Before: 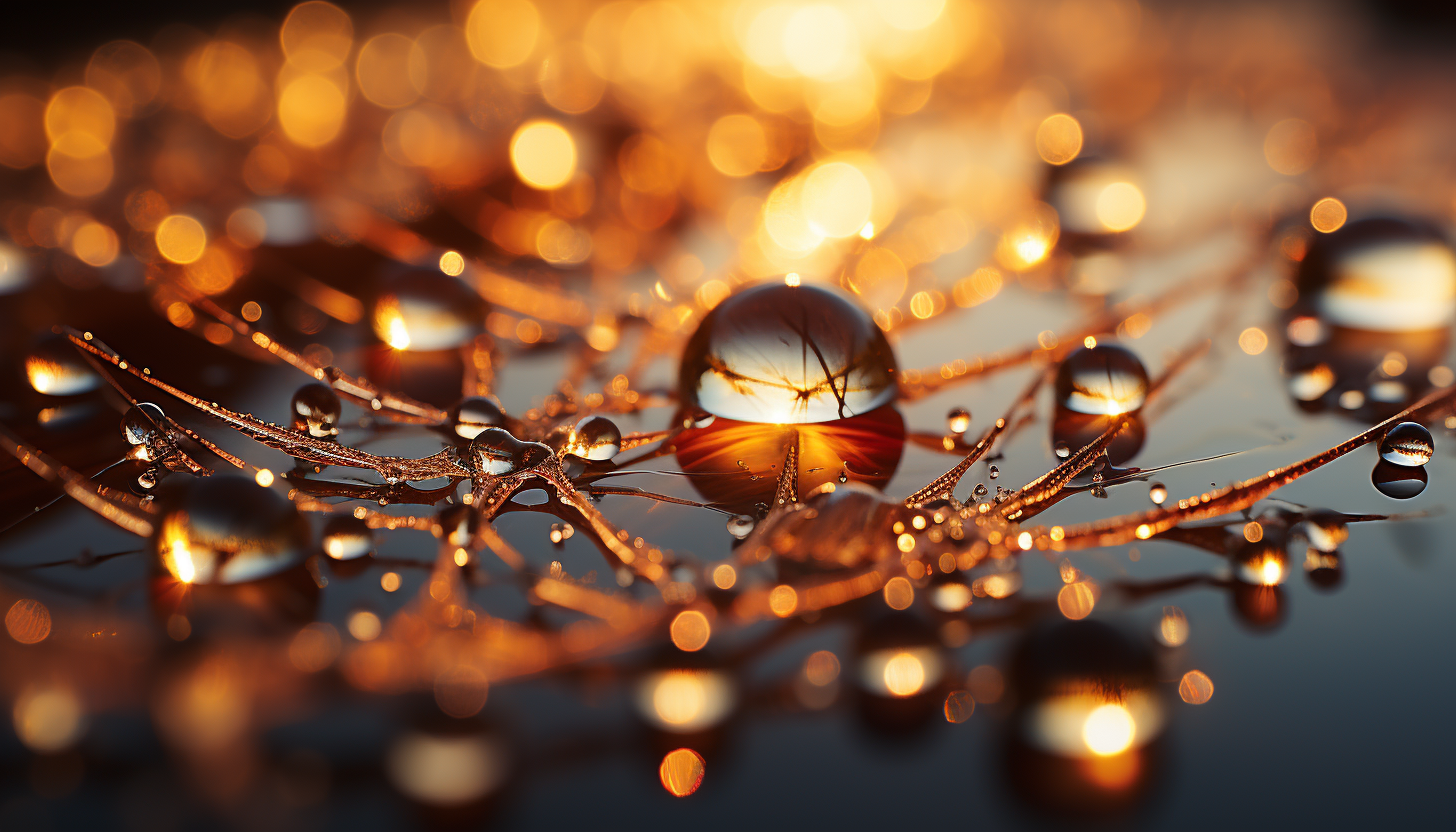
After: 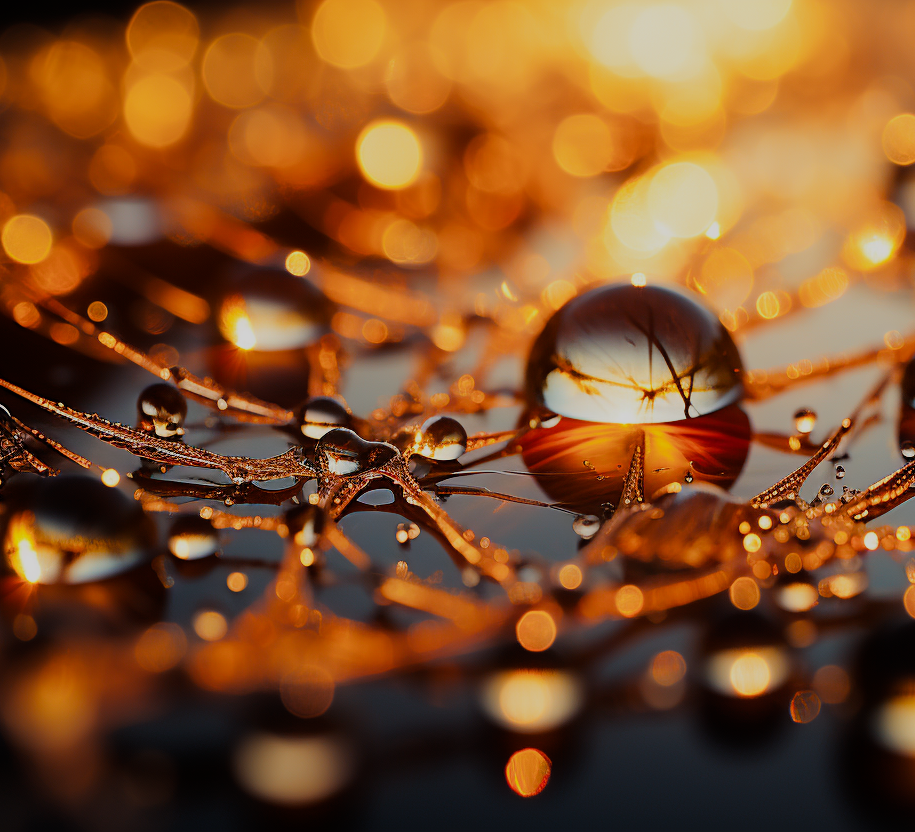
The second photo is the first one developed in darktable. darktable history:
crop: left 10.64%, right 26.509%
filmic rgb: black relative exposure -7.46 EV, white relative exposure 4.83 EV, hardness 3.4
color balance rgb: linear chroma grading › global chroma 32.793%, perceptual saturation grading › global saturation -1.733%, perceptual saturation grading › highlights -7.753%, perceptual saturation grading › mid-tones 8.357%, perceptual saturation grading › shadows 3.319%, global vibrance -24.52%
